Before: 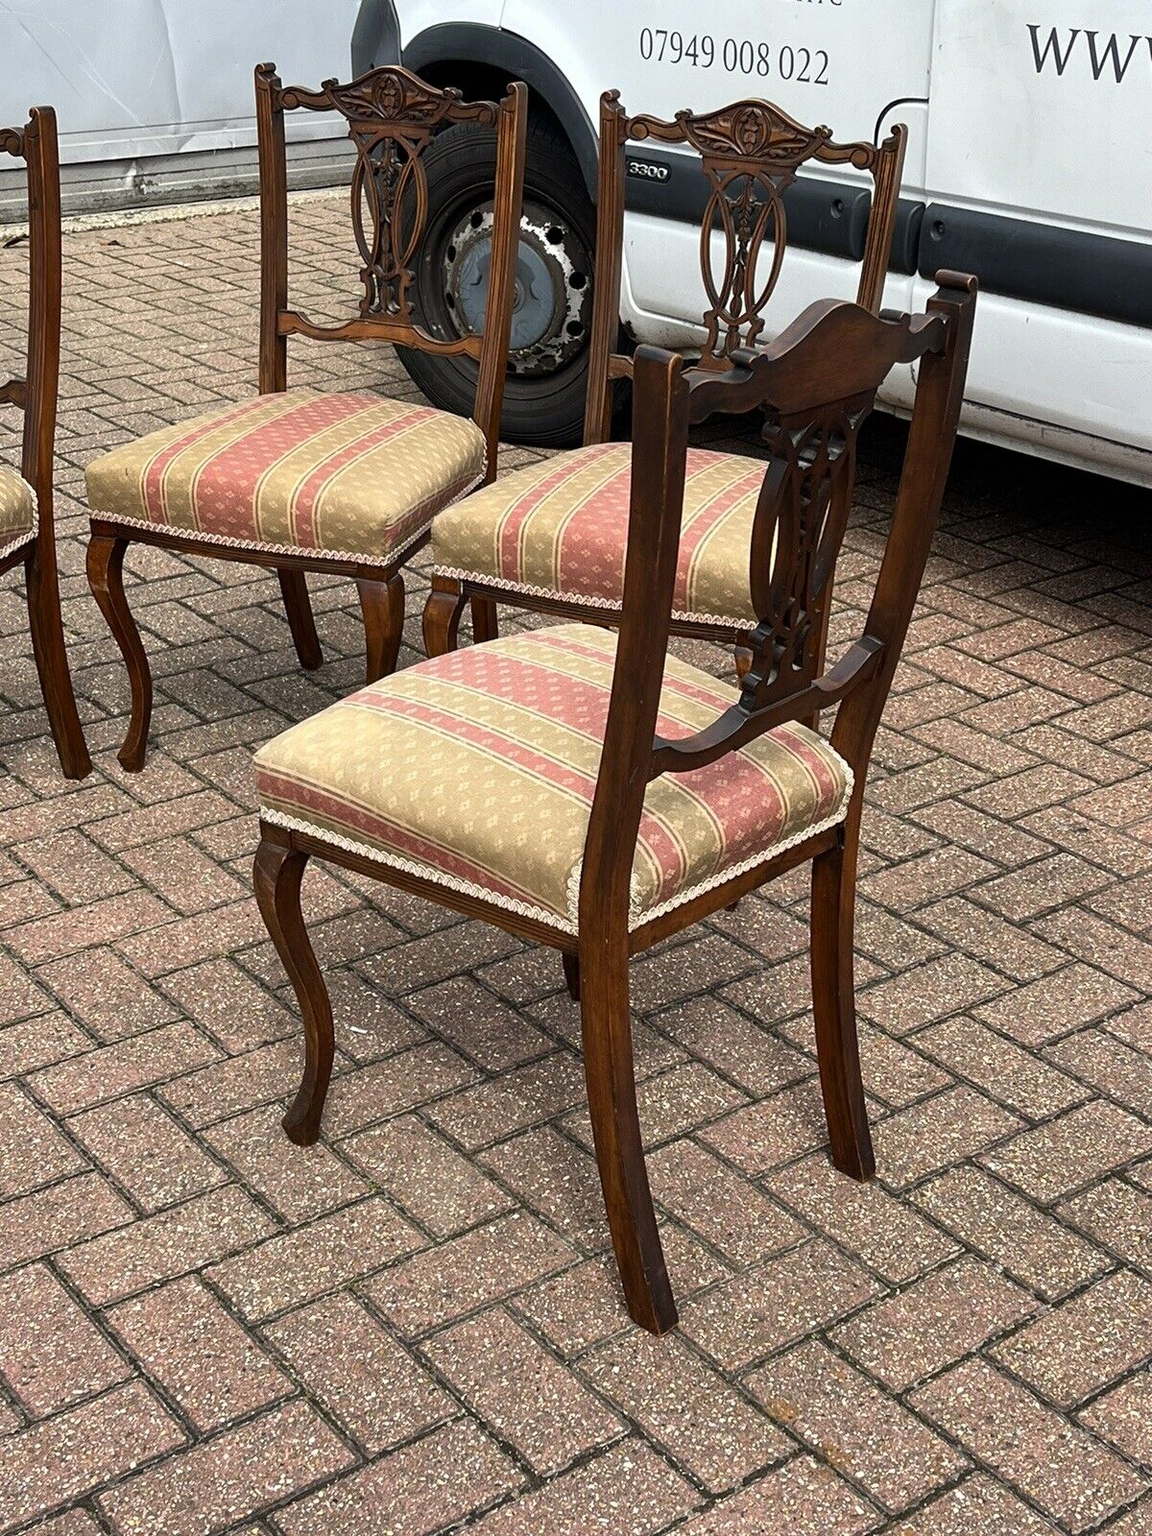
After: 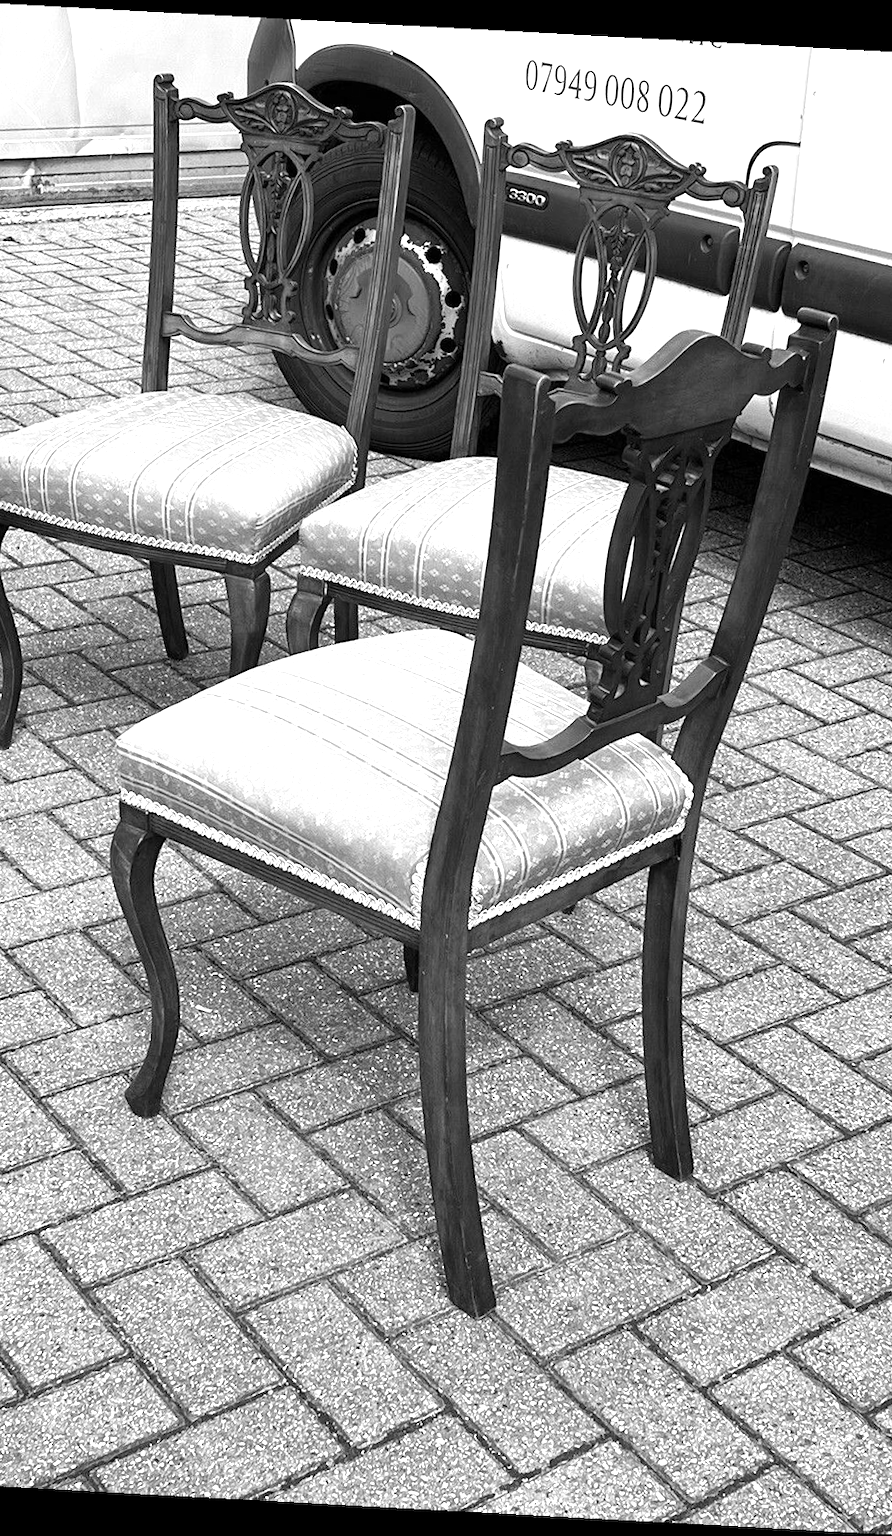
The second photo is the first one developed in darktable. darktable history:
exposure: exposure 0.727 EV, compensate highlight preservation false
crop and rotate: angle -3.1°, left 14.125%, top 0.044%, right 10.745%, bottom 0.015%
tone equalizer: edges refinement/feathering 500, mask exposure compensation -1.57 EV, preserve details no
color zones: curves: ch0 [(0.004, 0.588) (0.116, 0.636) (0.259, 0.476) (0.423, 0.464) (0.75, 0.5)]; ch1 [(0, 0) (0.143, 0) (0.286, 0) (0.429, 0) (0.571, 0) (0.714, 0) (0.857, 0)]
